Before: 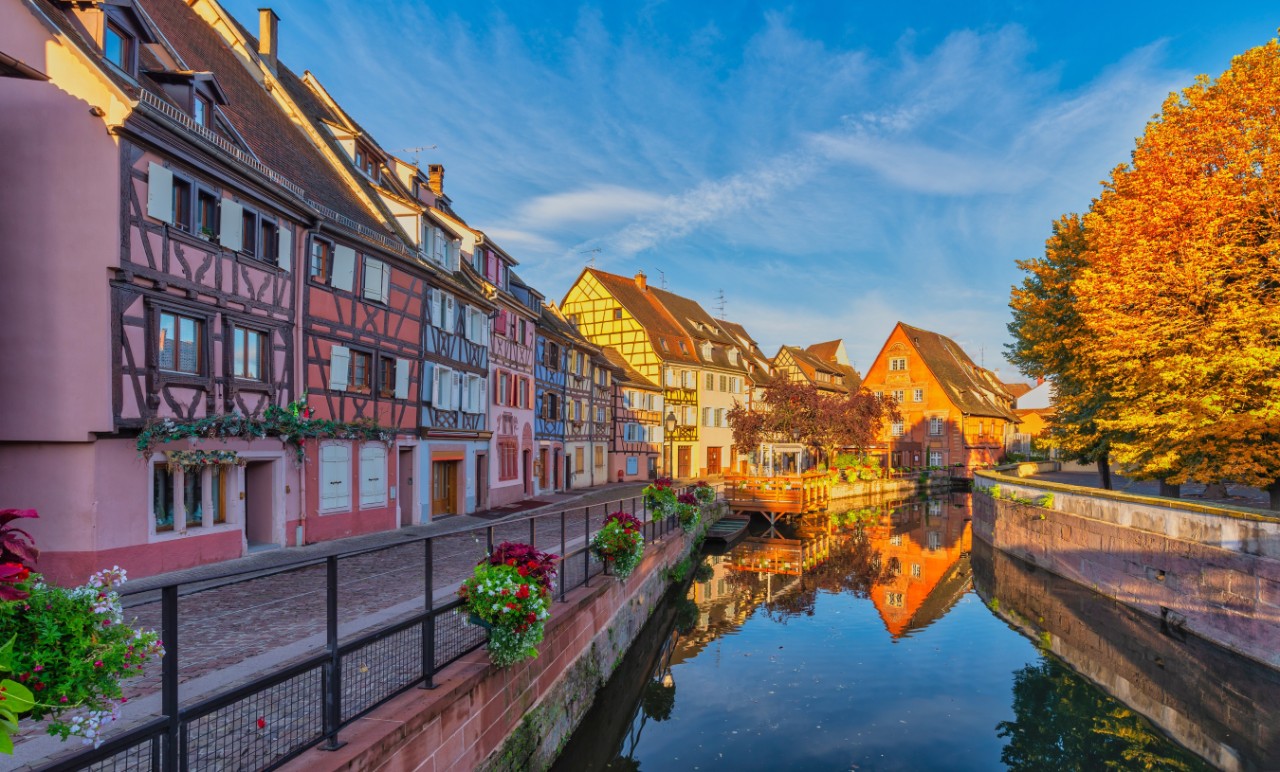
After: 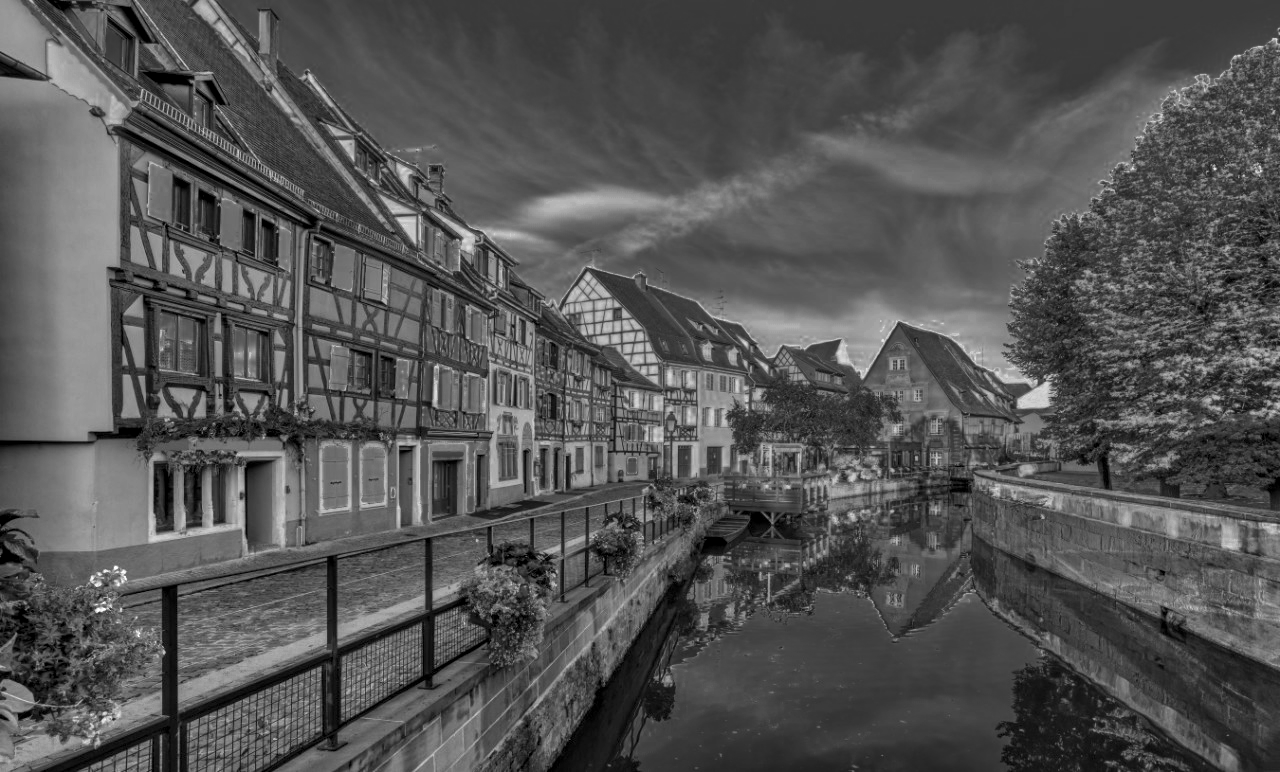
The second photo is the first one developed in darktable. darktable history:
local contrast: detail 130%
color balance rgb: linear chroma grading › global chroma 15%, perceptual saturation grading › global saturation 30%
color zones: curves: ch0 [(0.002, 0.589) (0.107, 0.484) (0.146, 0.249) (0.217, 0.352) (0.309, 0.525) (0.39, 0.404) (0.455, 0.169) (0.597, 0.055) (0.724, 0.212) (0.775, 0.691) (0.869, 0.571) (1, 0.587)]; ch1 [(0, 0) (0.143, 0) (0.286, 0) (0.429, 0) (0.571, 0) (0.714, 0) (0.857, 0)]
